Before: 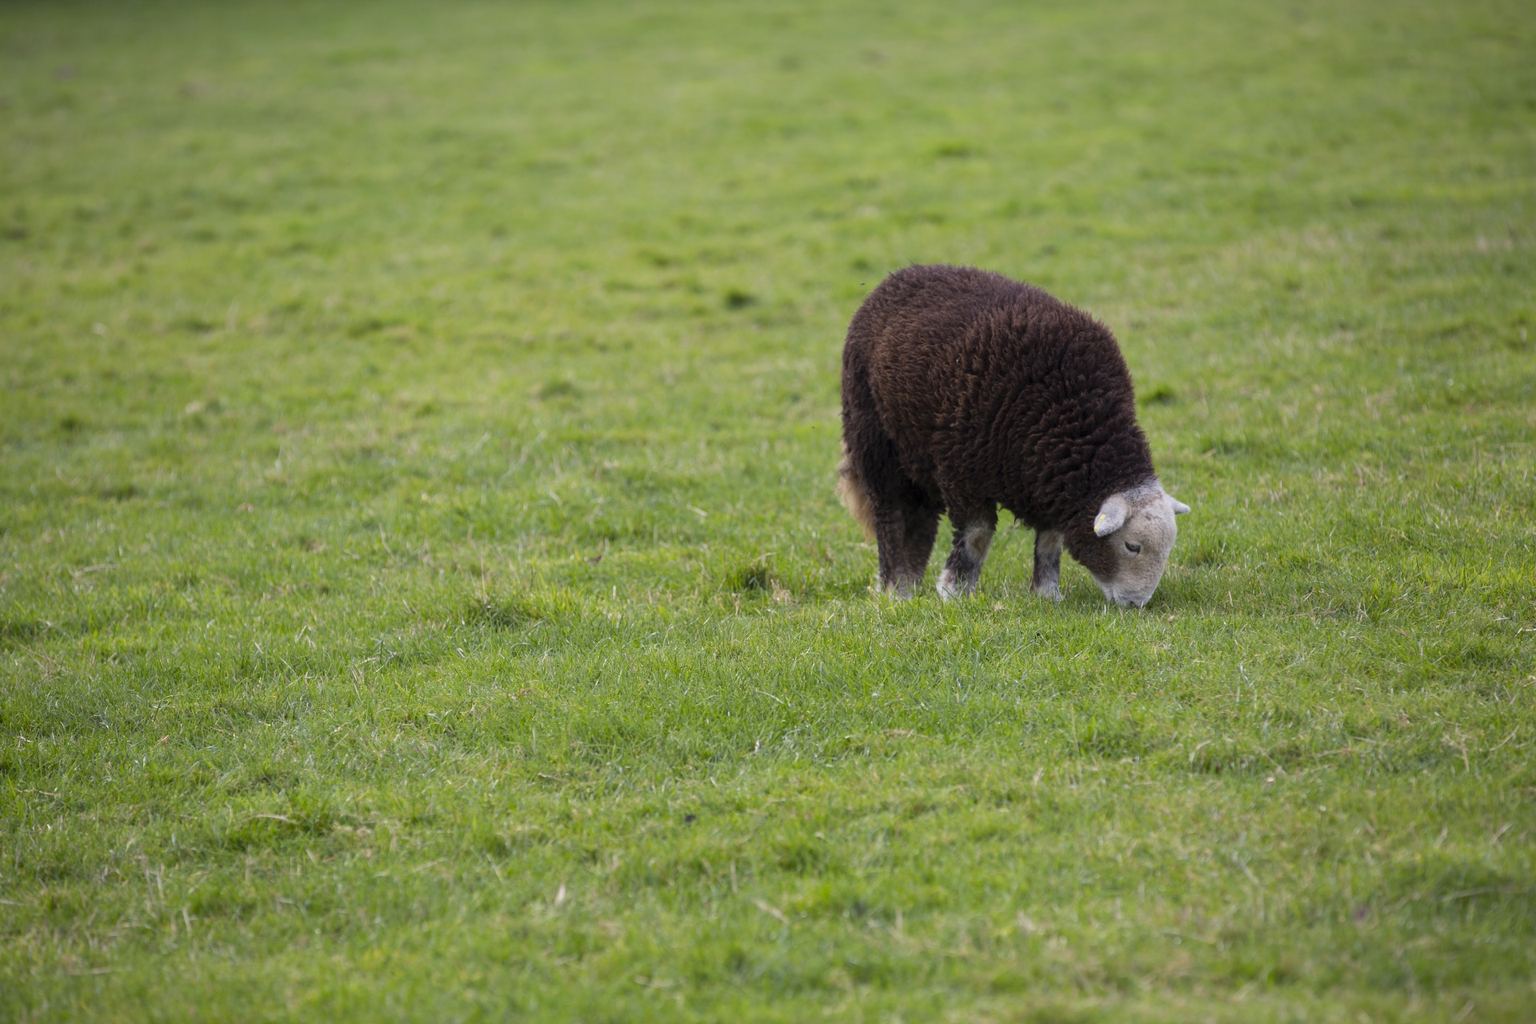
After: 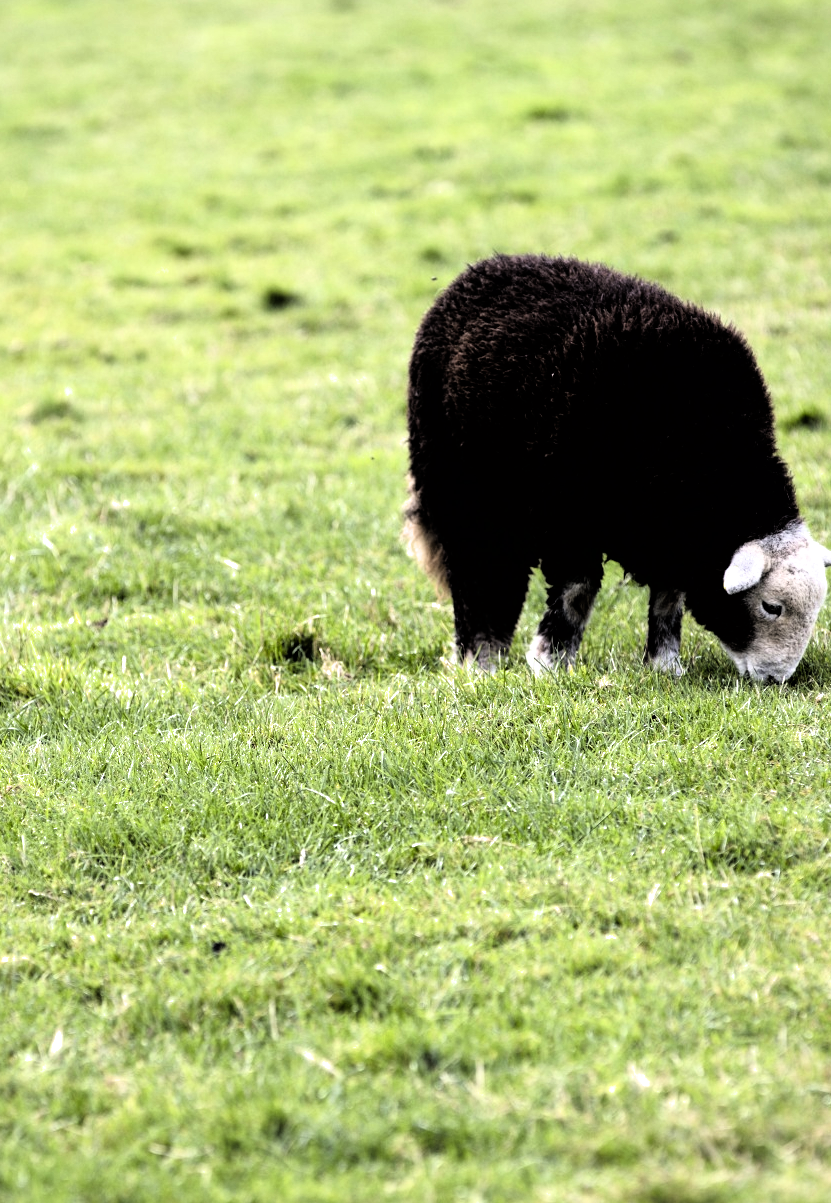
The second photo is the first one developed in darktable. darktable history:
tone equalizer: -8 EV -1.11 EV, -7 EV -1.03 EV, -6 EV -0.838 EV, -5 EV -0.602 EV, -3 EV 0.574 EV, -2 EV 0.85 EV, -1 EV 0.995 EV, +0 EV 1.06 EV, edges refinement/feathering 500, mask exposure compensation -1.57 EV, preserve details no
crop: left 33.558%, top 5.96%, right 23.16%
filmic rgb: black relative exposure -3.52 EV, white relative exposure 2.29 EV, hardness 3.4, color science v6 (2022)
